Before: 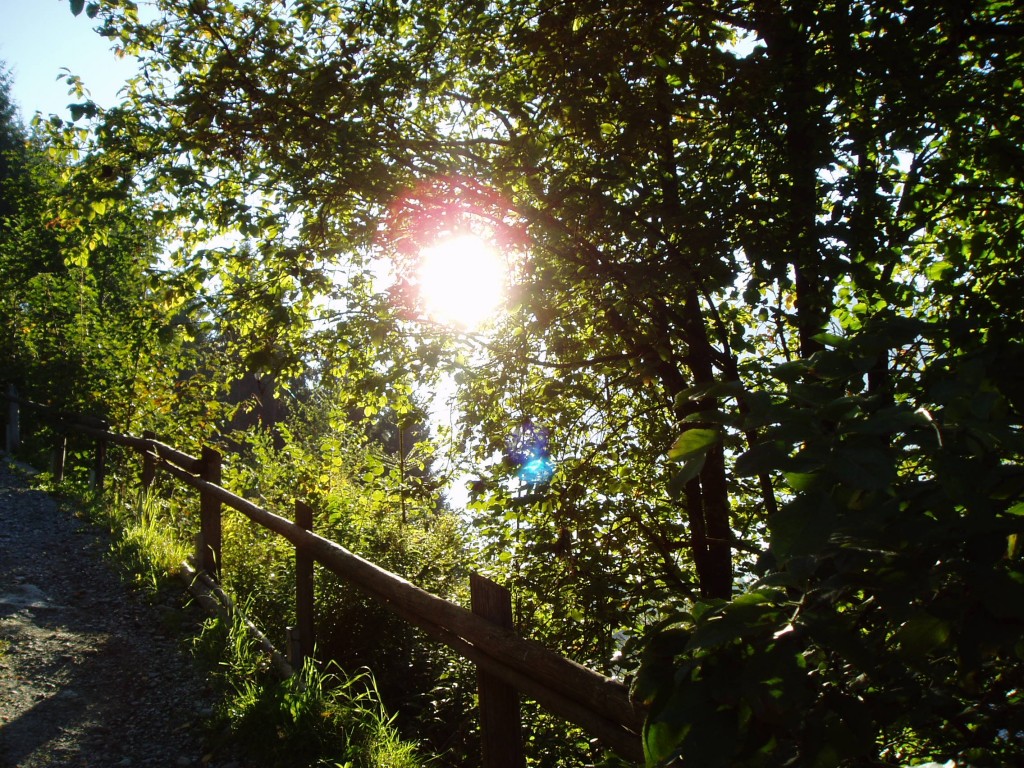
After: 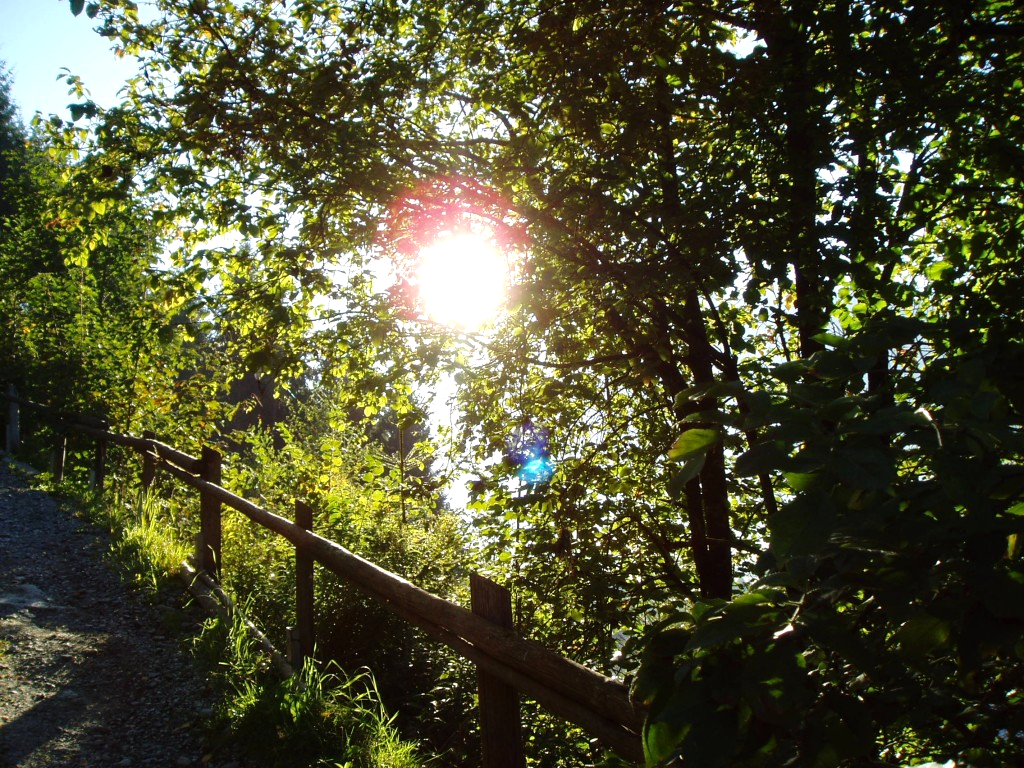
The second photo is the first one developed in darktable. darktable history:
haze removal: compatibility mode true, adaptive false
exposure: exposure 0.207 EV, compensate highlight preservation false
